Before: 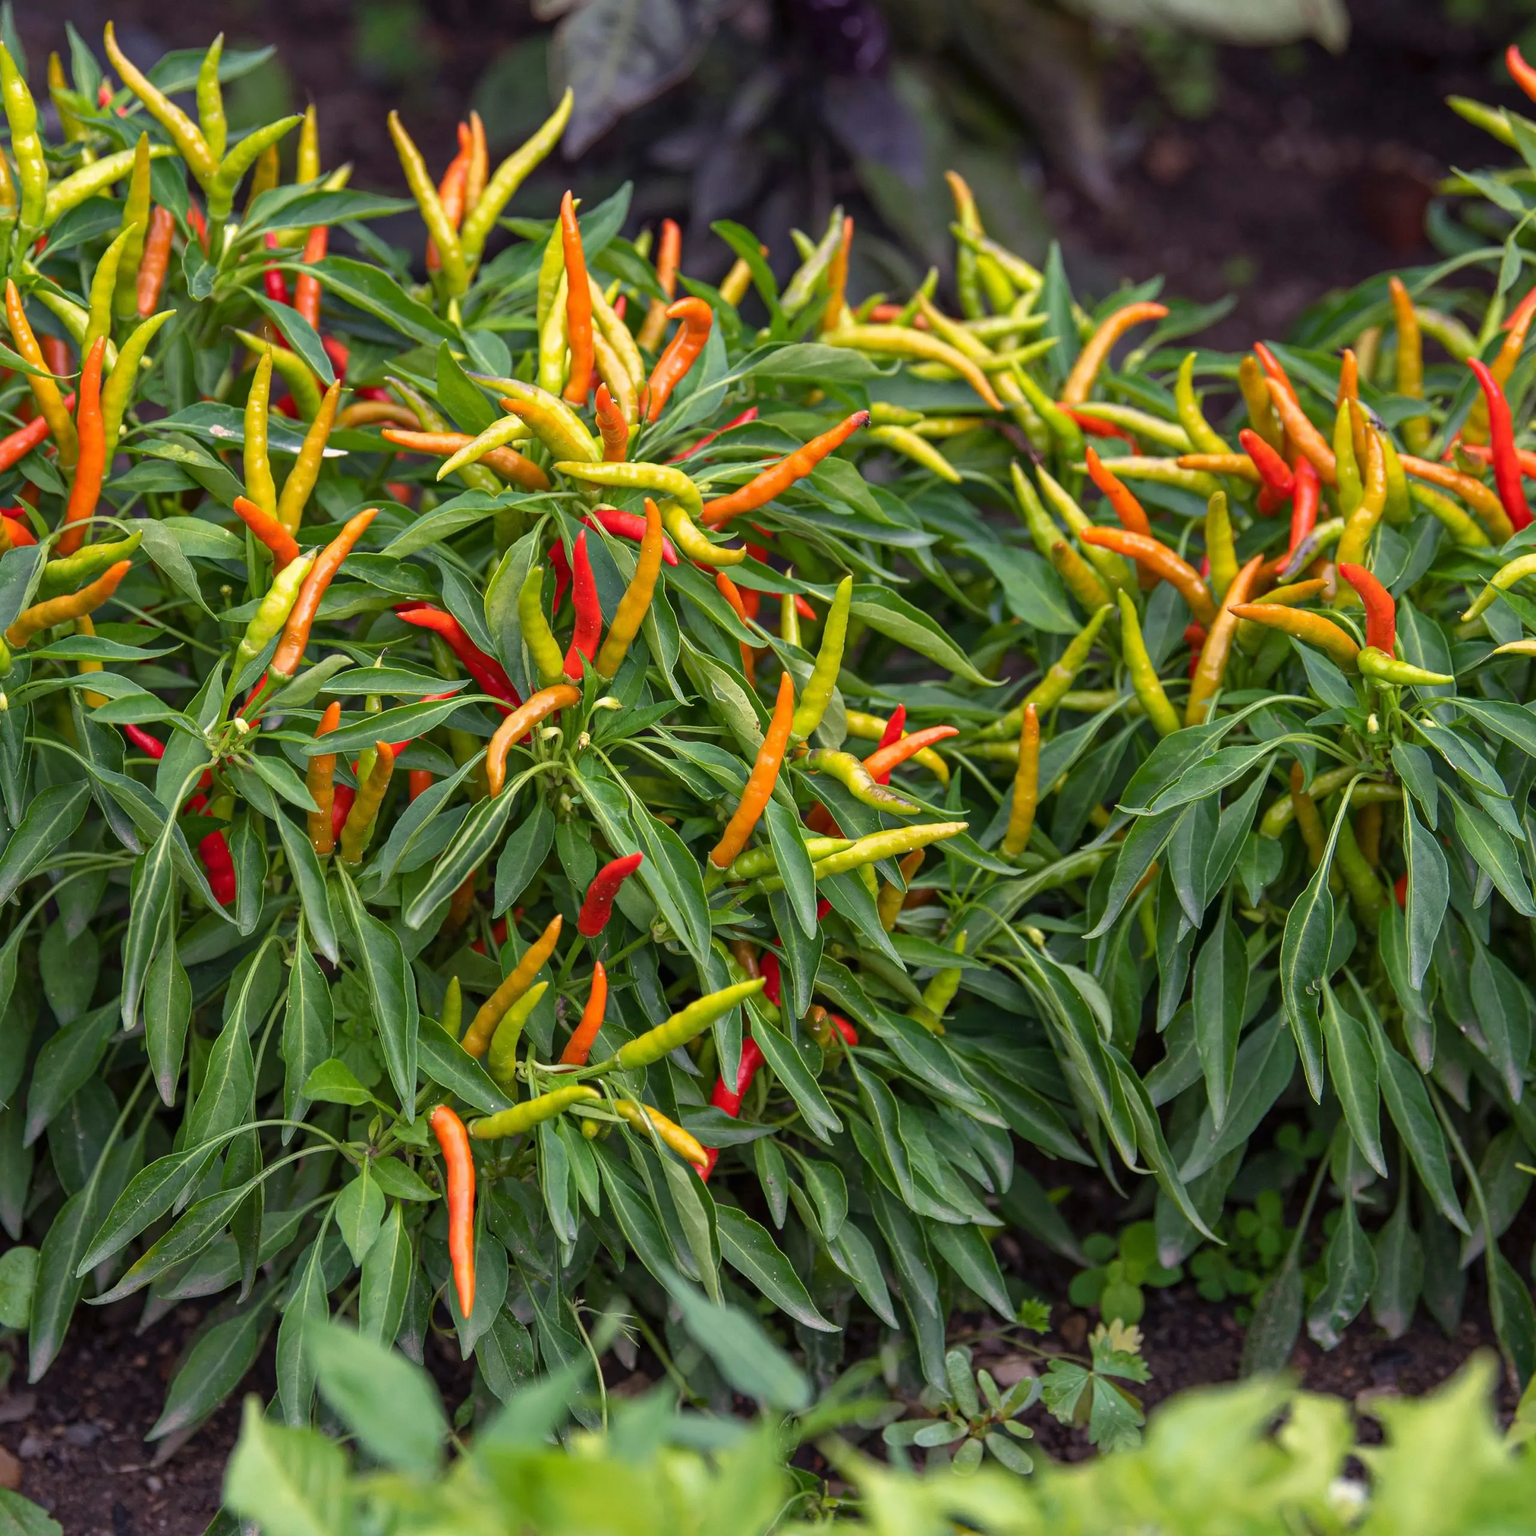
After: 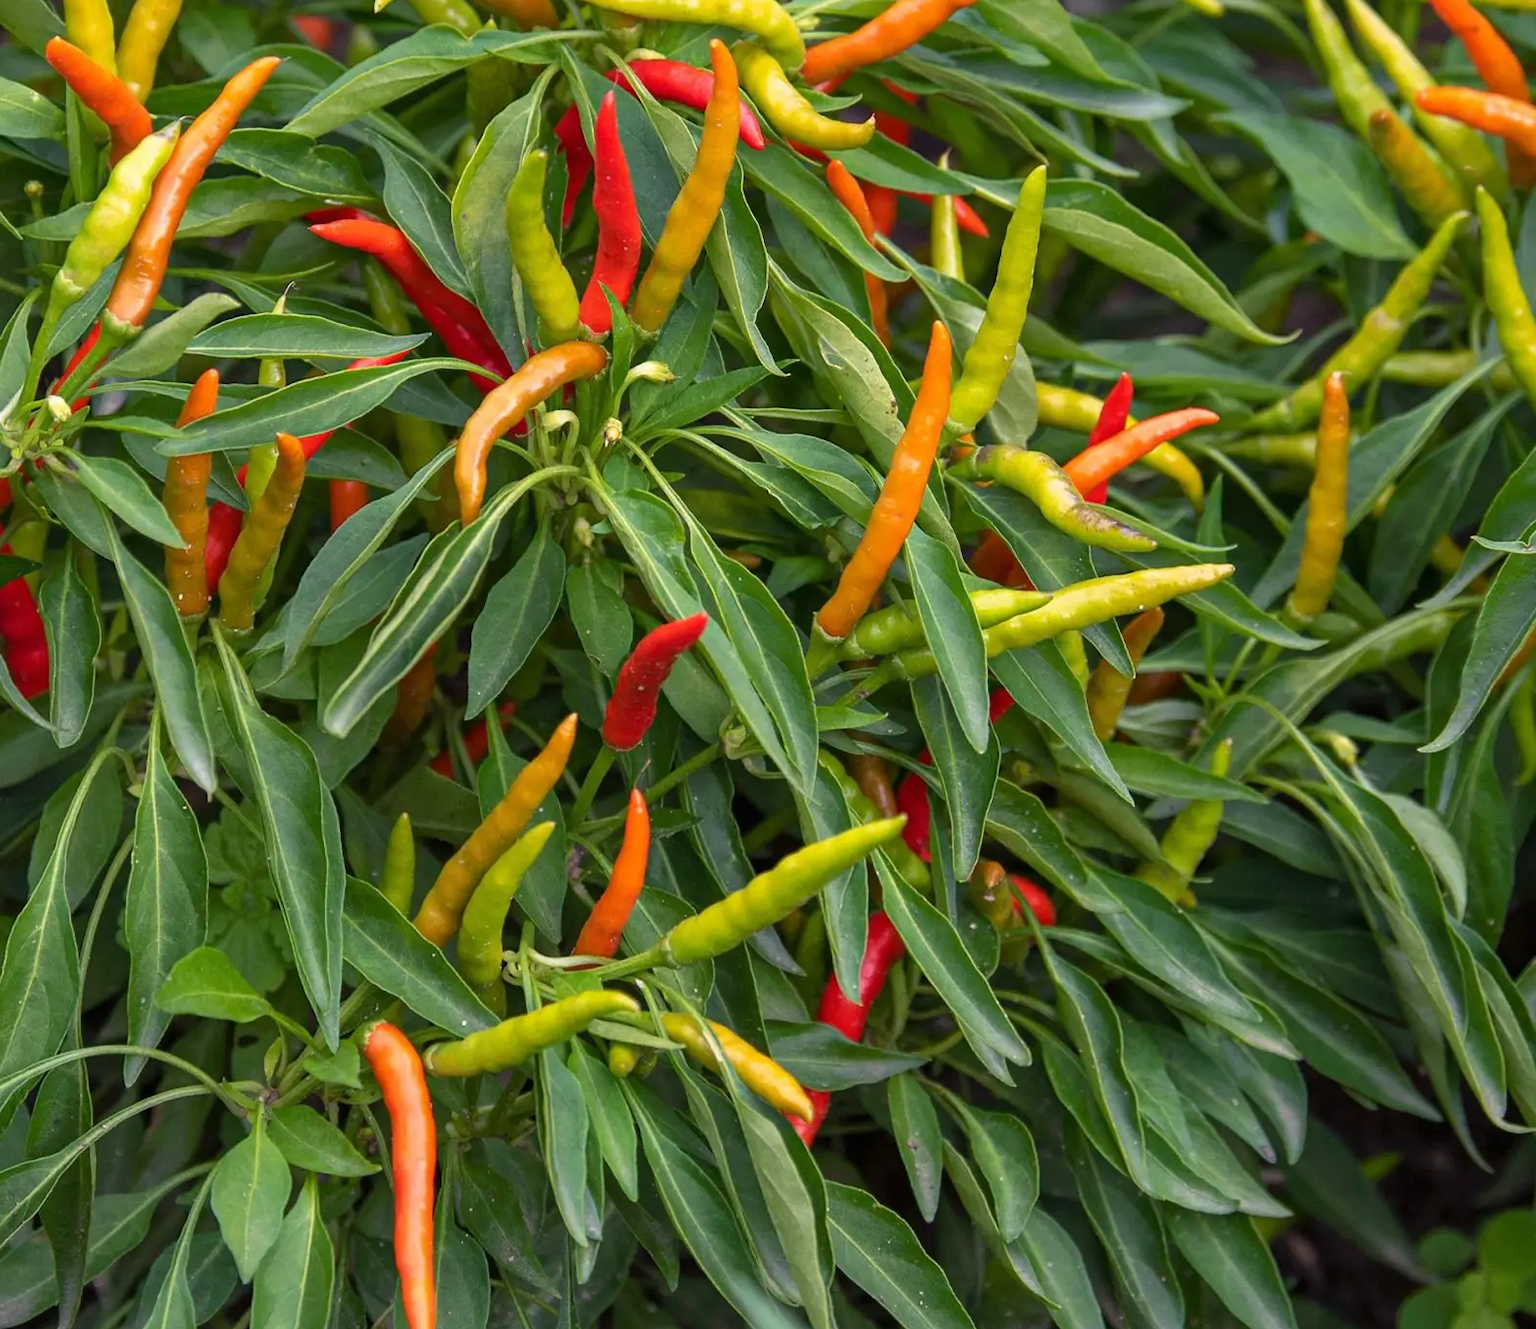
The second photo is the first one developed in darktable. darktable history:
crop: left 13.366%, top 30.828%, right 24.781%, bottom 15.629%
